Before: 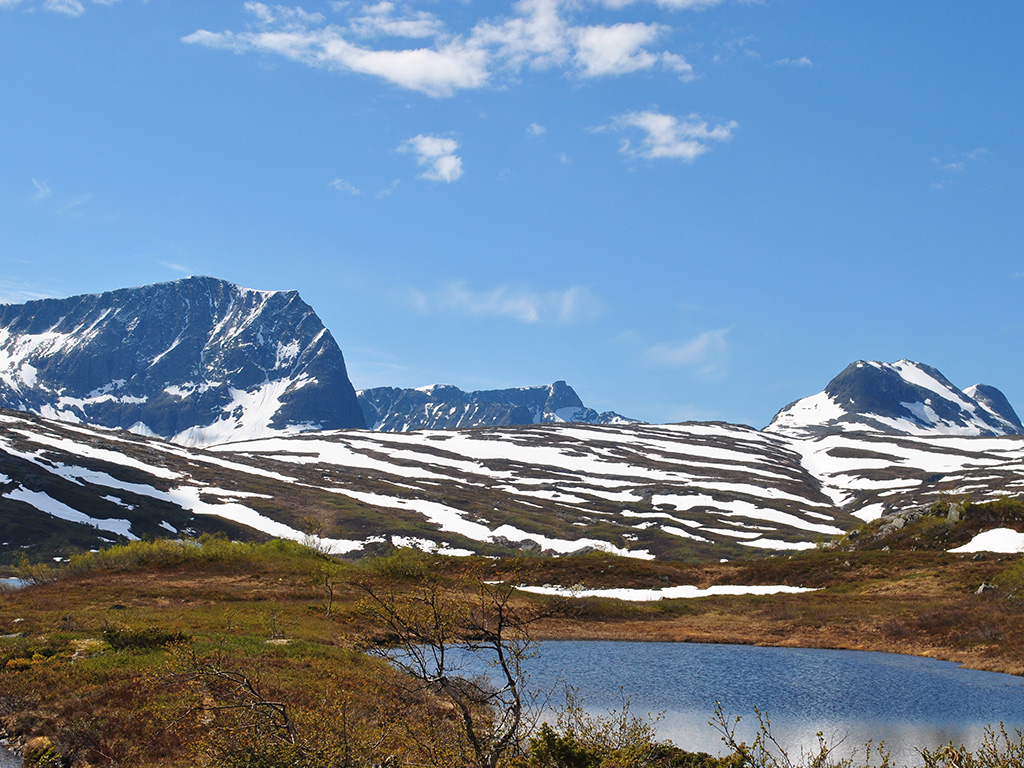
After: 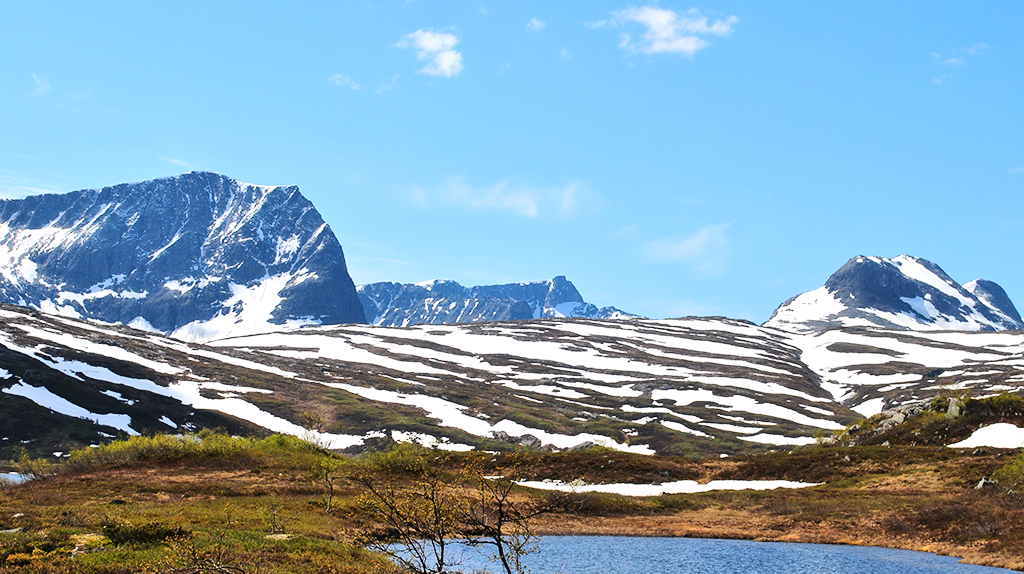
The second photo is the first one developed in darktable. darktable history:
exposure: black level correction 0.002, exposure 0.296 EV, compensate exposure bias true, compensate highlight preservation false
tone curve: curves: ch0 [(0, 0) (0.003, 0.002) (0.011, 0.009) (0.025, 0.019) (0.044, 0.031) (0.069, 0.04) (0.1, 0.059) (0.136, 0.092) (0.177, 0.134) (0.224, 0.192) (0.277, 0.262) (0.335, 0.348) (0.399, 0.446) (0.468, 0.554) (0.543, 0.646) (0.623, 0.731) (0.709, 0.807) (0.801, 0.867) (0.898, 0.931) (1, 1)], color space Lab, linked channels, preserve colors none
crop: top 13.734%, bottom 11.497%
tone equalizer: edges refinement/feathering 500, mask exposure compensation -1.57 EV, preserve details no
